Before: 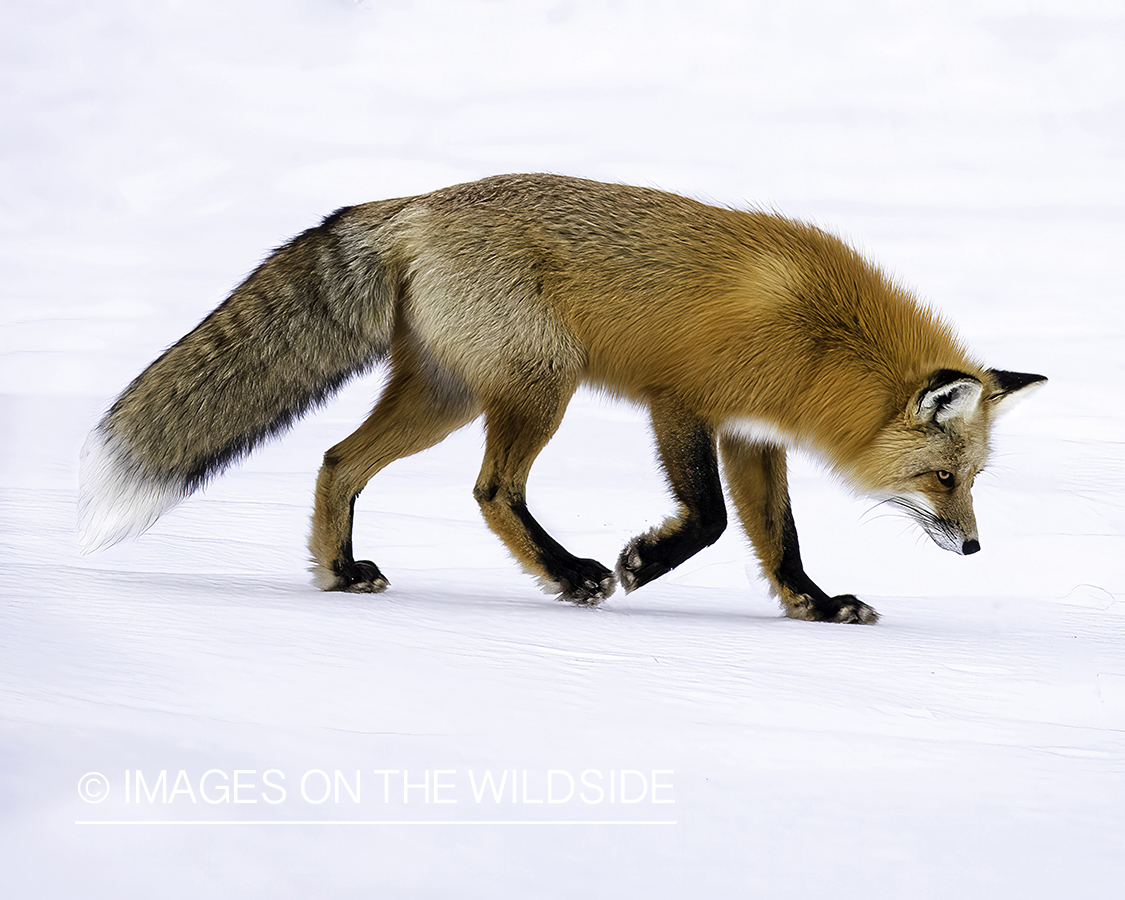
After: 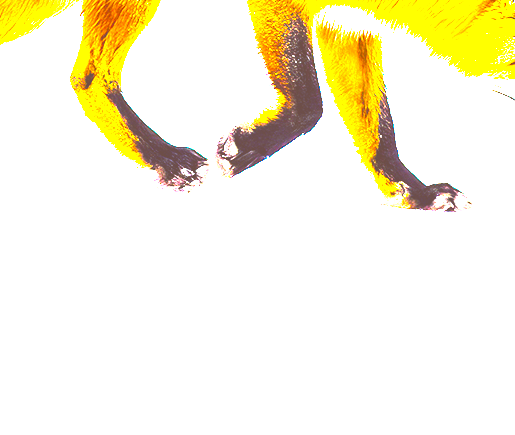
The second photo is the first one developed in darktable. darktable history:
exposure: black level correction -0.023, exposure 1.397 EV, compensate highlight preservation false
color balance rgb: linear chroma grading › global chroma 20%, perceptual saturation grading › global saturation 65%, perceptual saturation grading › highlights 60%, perceptual saturation grading › mid-tones 50%, perceptual saturation grading › shadows 50%, perceptual brilliance grading › global brilliance 30%, perceptual brilliance grading › highlights 50%, perceptual brilliance grading › mid-tones 50%, perceptual brilliance grading › shadows -22%, global vibrance 20%
color balance: lift [1, 1.015, 1.004, 0.985], gamma [1, 0.958, 0.971, 1.042], gain [1, 0.956, 0.977, 1.044]
crop: left 35.976%, top 45.819%, right 18.162%, bottom 5.807%
